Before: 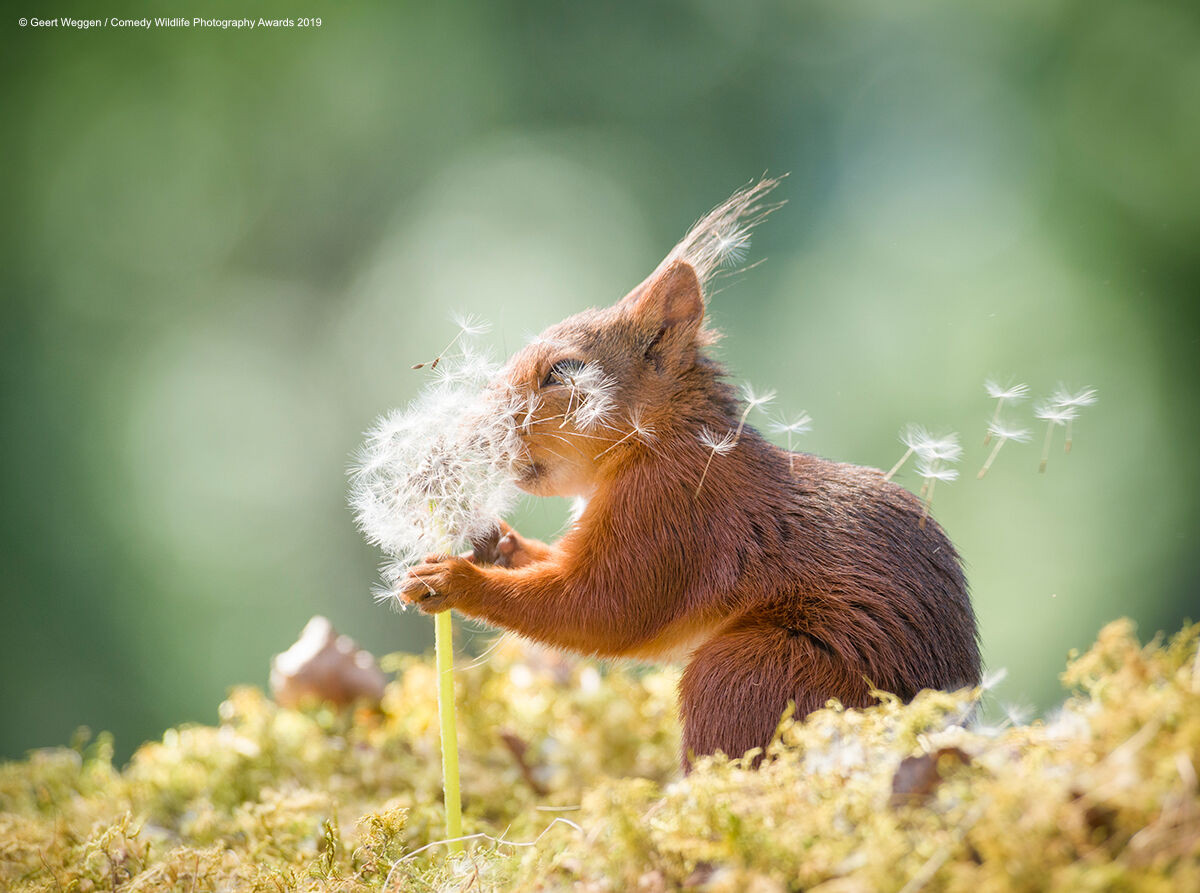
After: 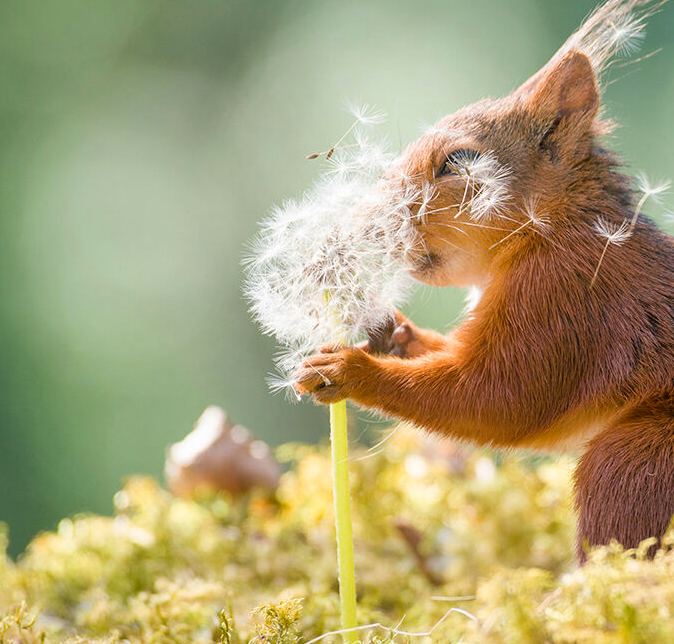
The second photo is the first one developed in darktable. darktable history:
color balance rgb: shadows lift › luminance -7.639%, shadows lift › chroma 2.218%, shadows lift › hue 165.27°, power › hue 74.02°, perceptual saturation grading › global saturation 0.308%, global vibrance 20%
crop: left 8.803%, top 23.537%, right 35.024%, bottom 4.339%
